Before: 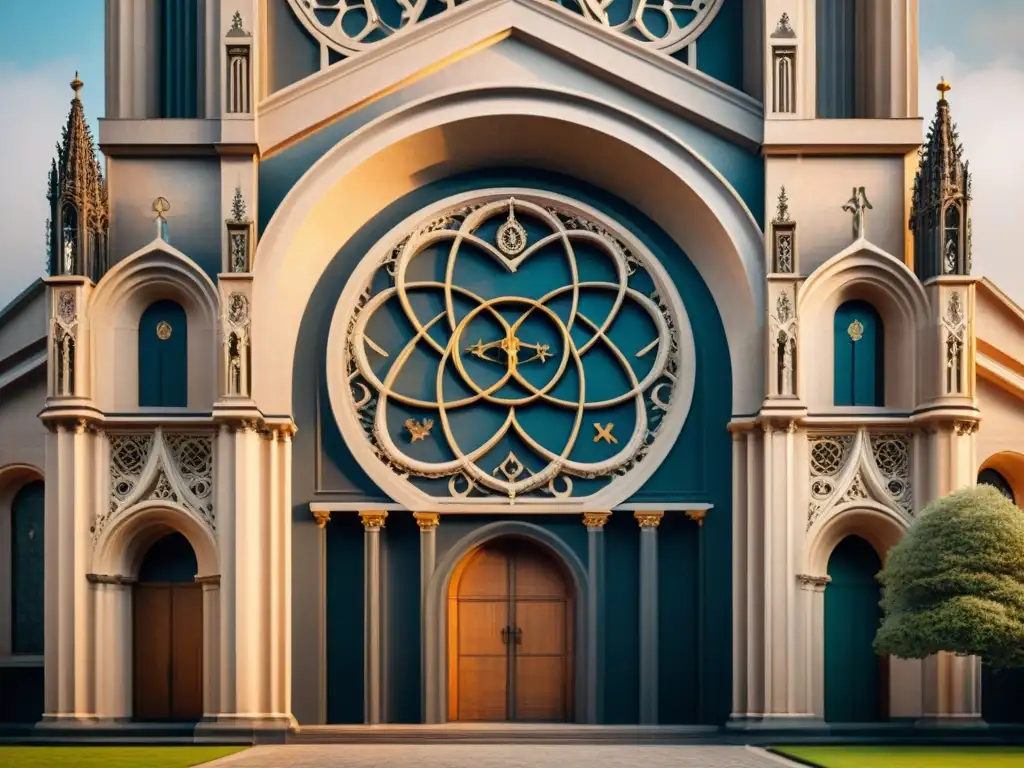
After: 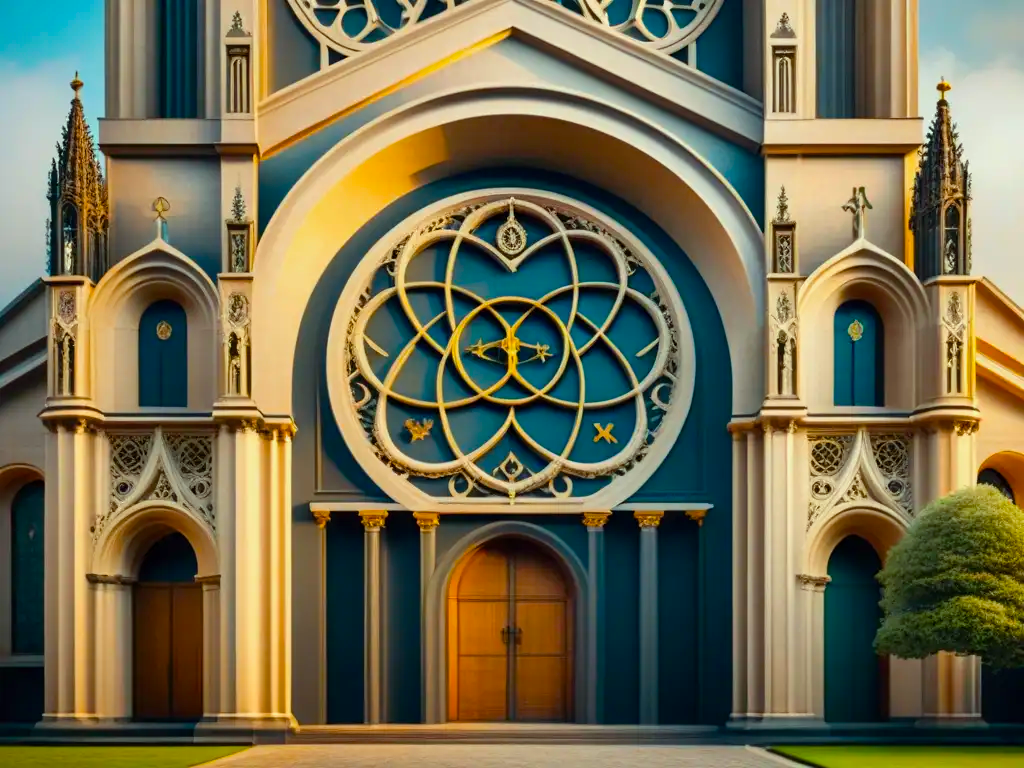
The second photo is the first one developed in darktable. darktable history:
color correction: highlights a* -8, highlights b* 3.1
color balance rgb: linear chroma grading › global chroma 15%, perceptual saturation grading › global saturation 30%
